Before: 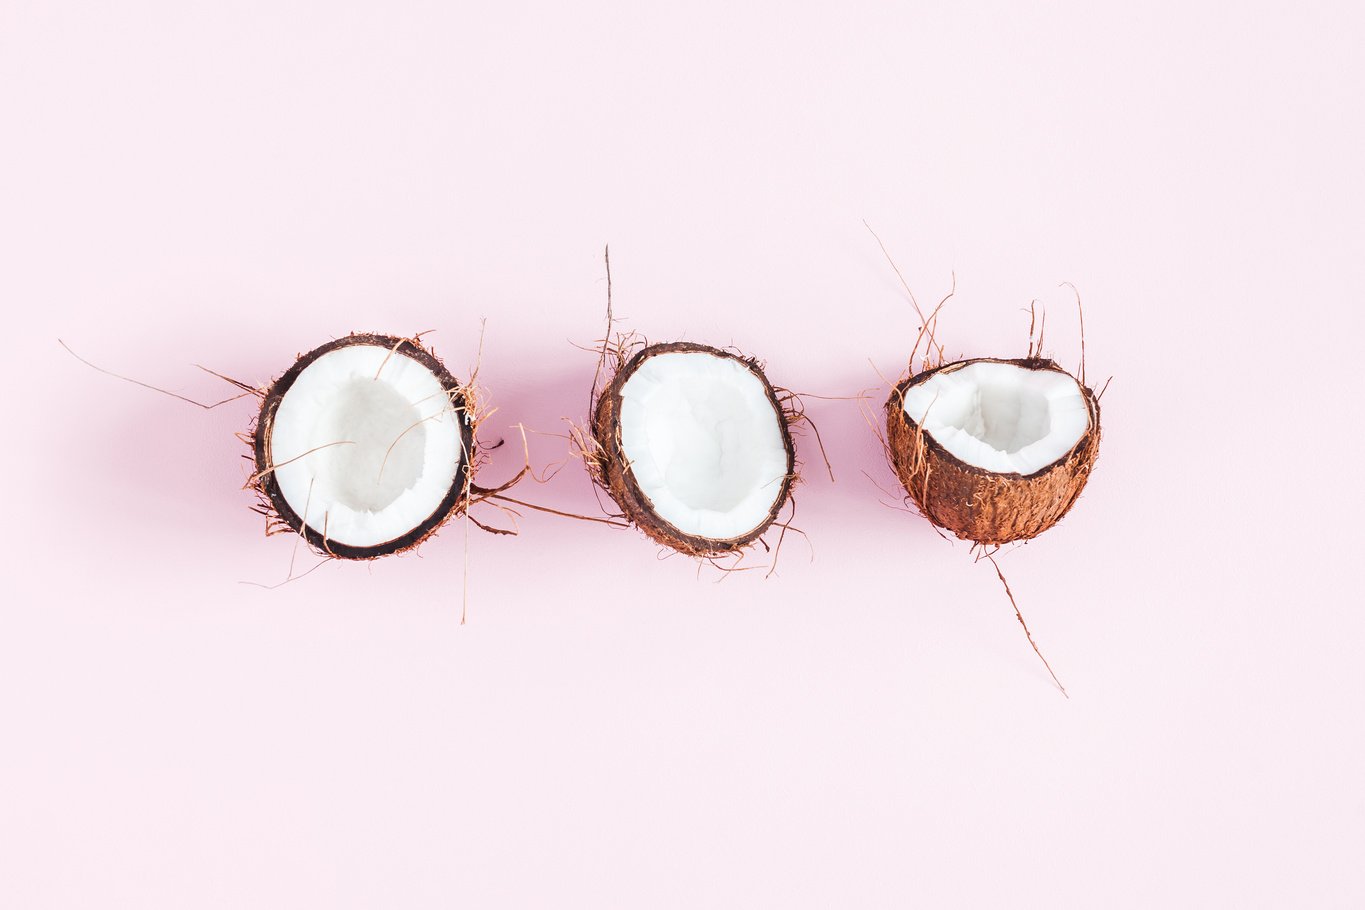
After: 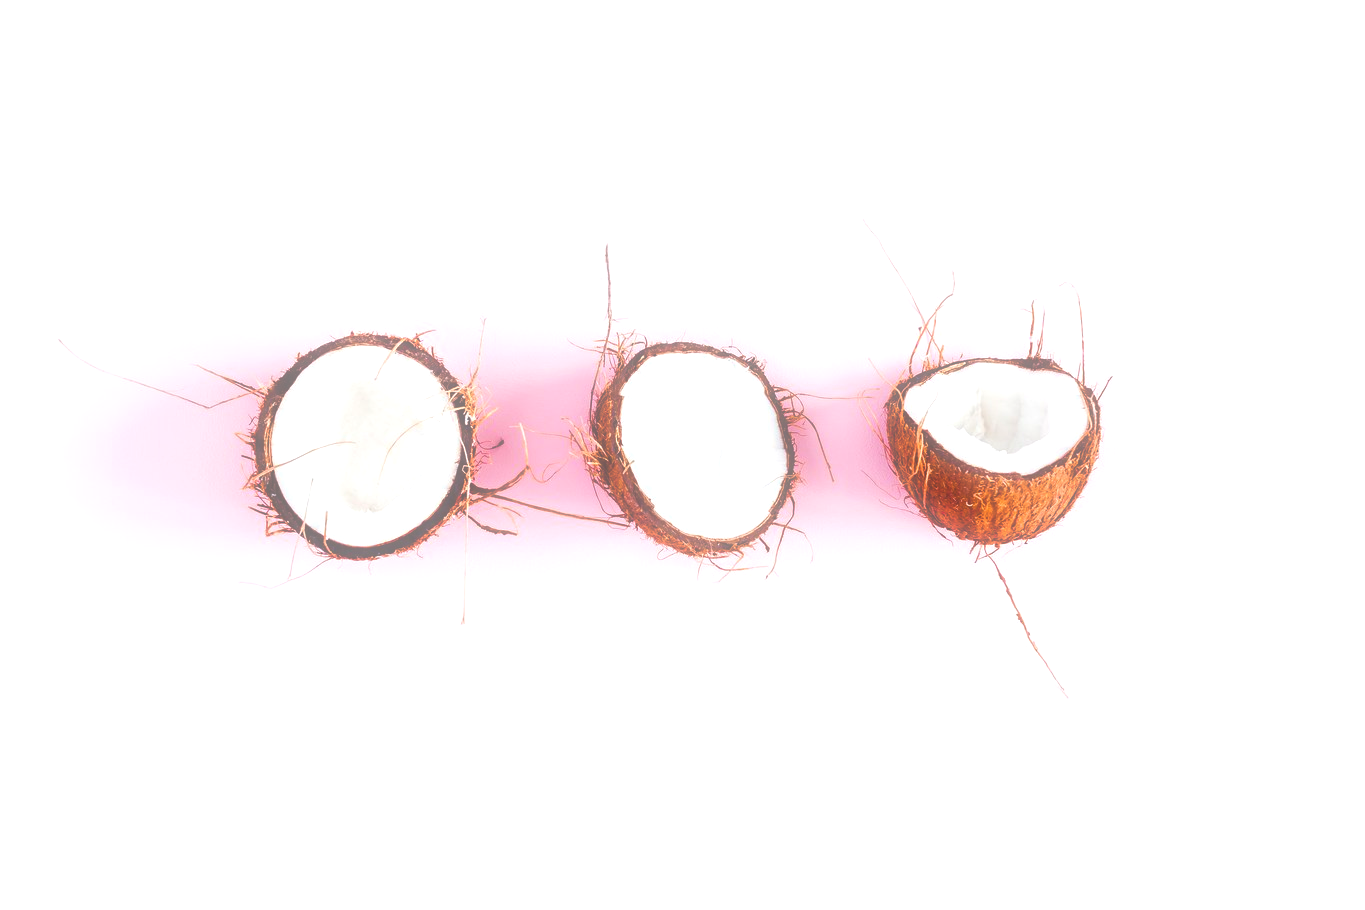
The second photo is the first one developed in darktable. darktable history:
color balance rgb: linear chroma grading › shadows 10%, linear chroma grading › highlights 10%, linear chroma grading › global chroma 15%, linear chroma grading › mid-tones 15%, perceptual saturation grading › global saturation 40%, perceptual saturation grading › highlights -25%, perceptual saturation grading › mid-tones 35%, perceptual saturation grading › shadows 35%, perceptual brilliance grading › global brilliance 11.29%, global vibrance 11.29%
soften: size 60.24%, saturation 65.46%, brightness 0.506 EV, mix 25.7%
